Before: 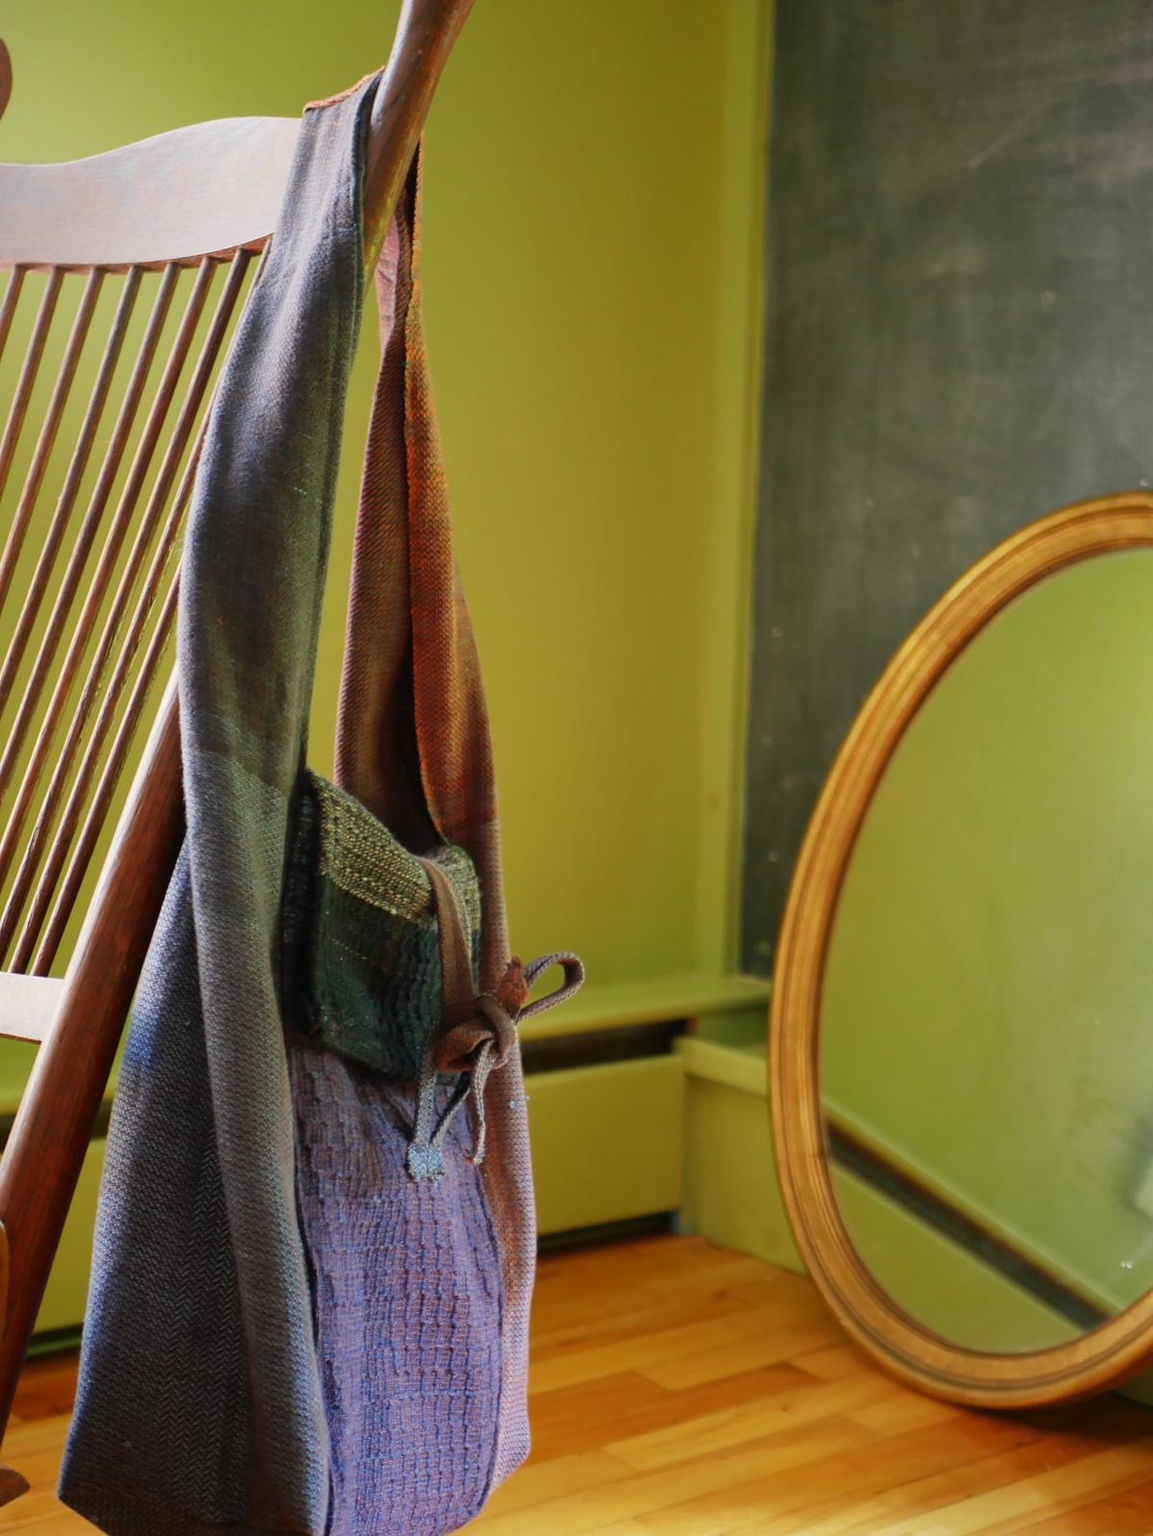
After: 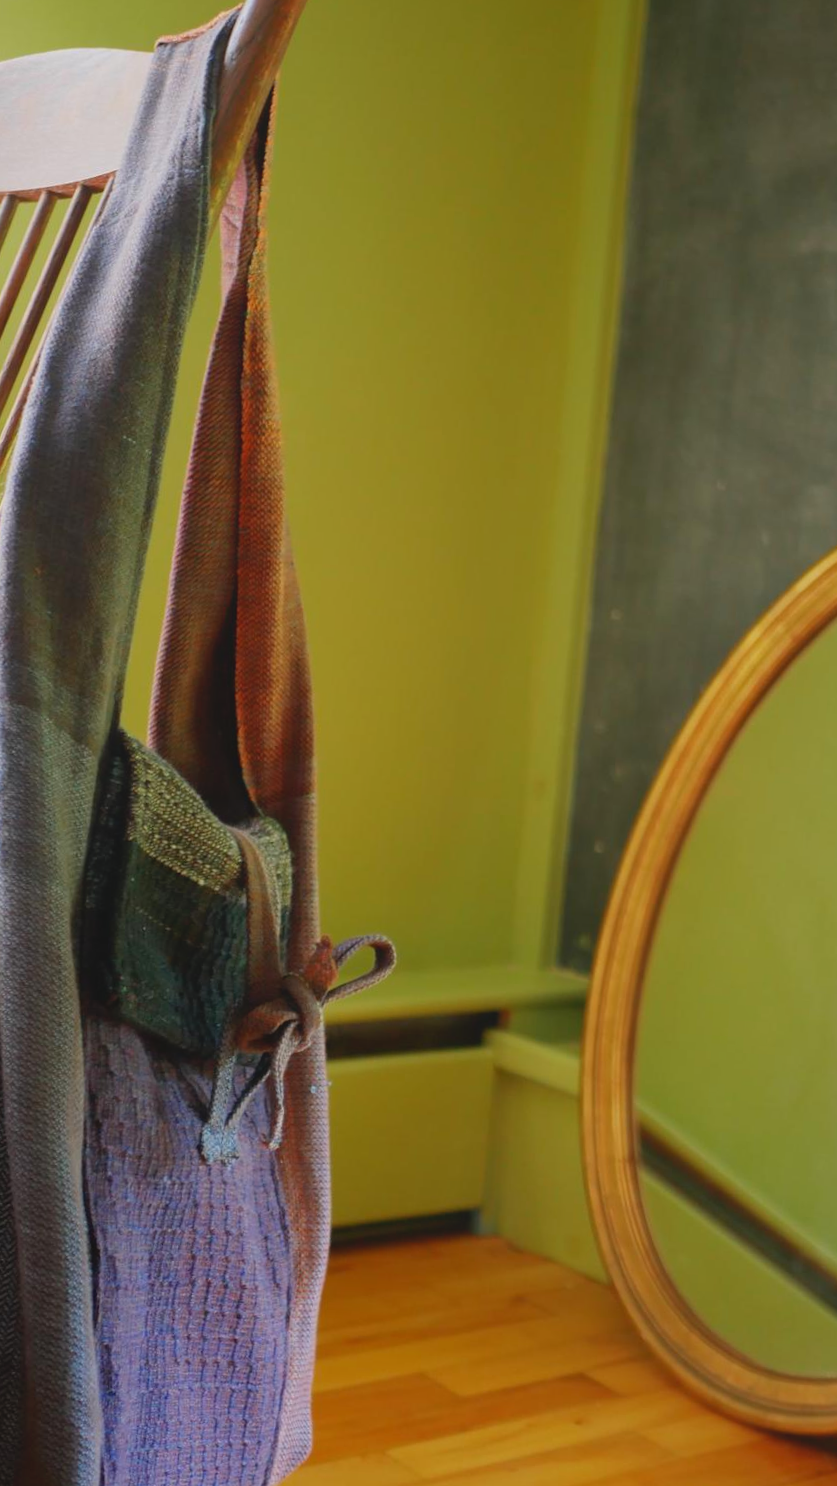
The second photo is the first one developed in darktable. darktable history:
local contrast: highlights 68%, shadows 68%, detail 82%, midtone range 0.325
crop and rotate: angle -3.27°, left 14.277%, top 0.028%, right 10.766%, bottom 0.028%
